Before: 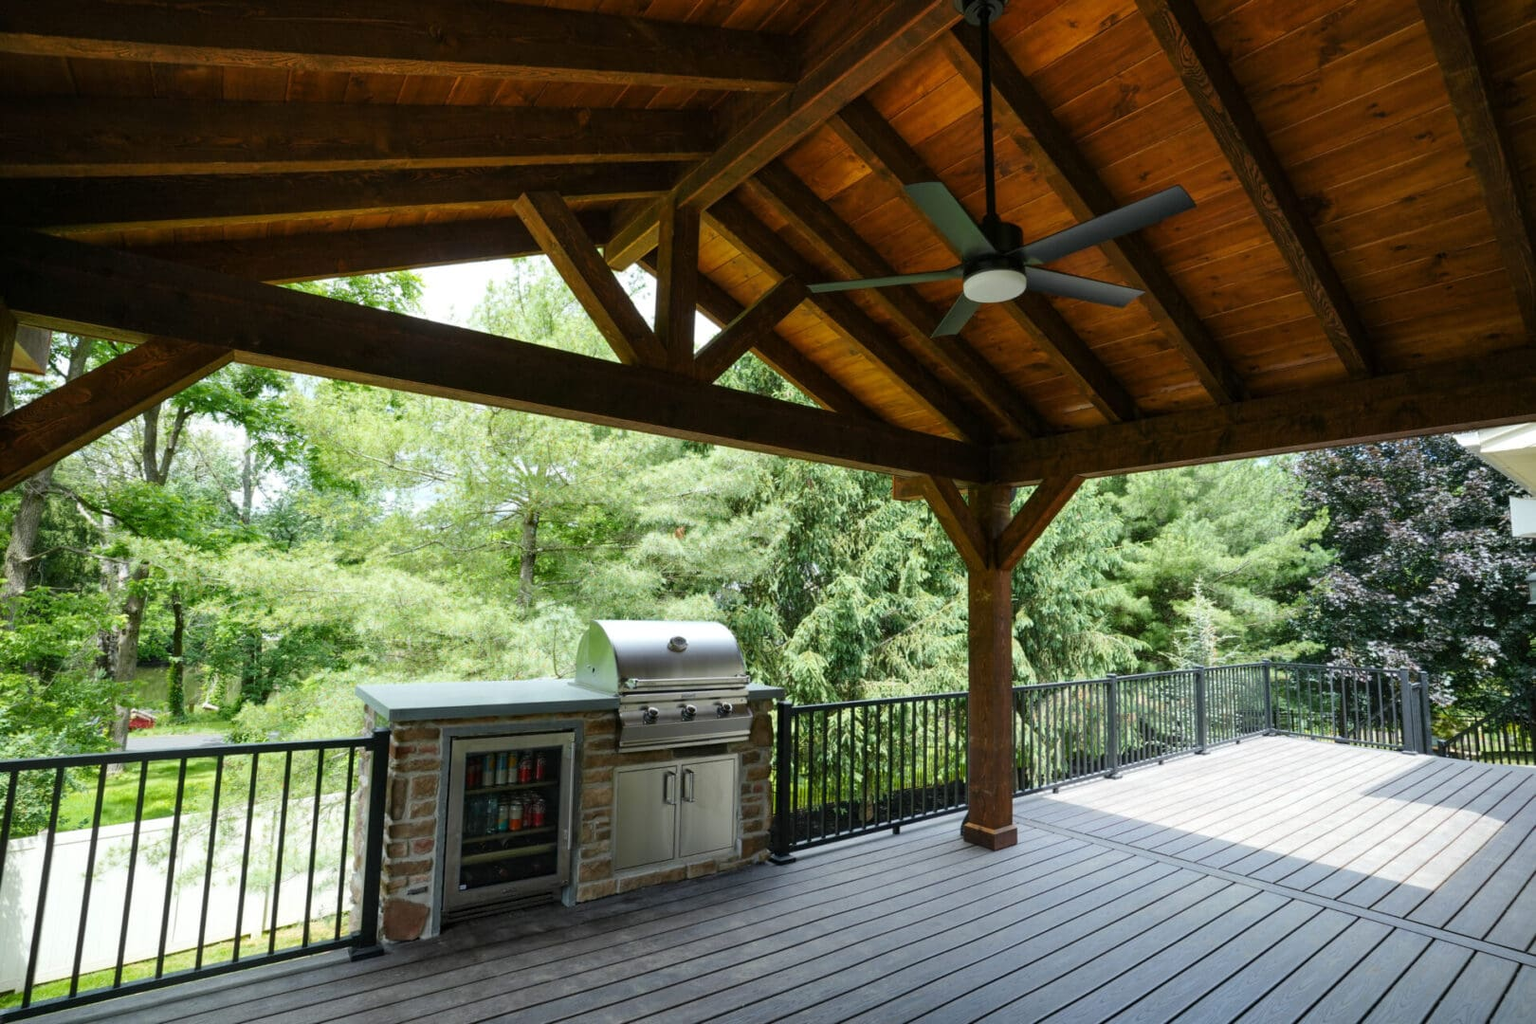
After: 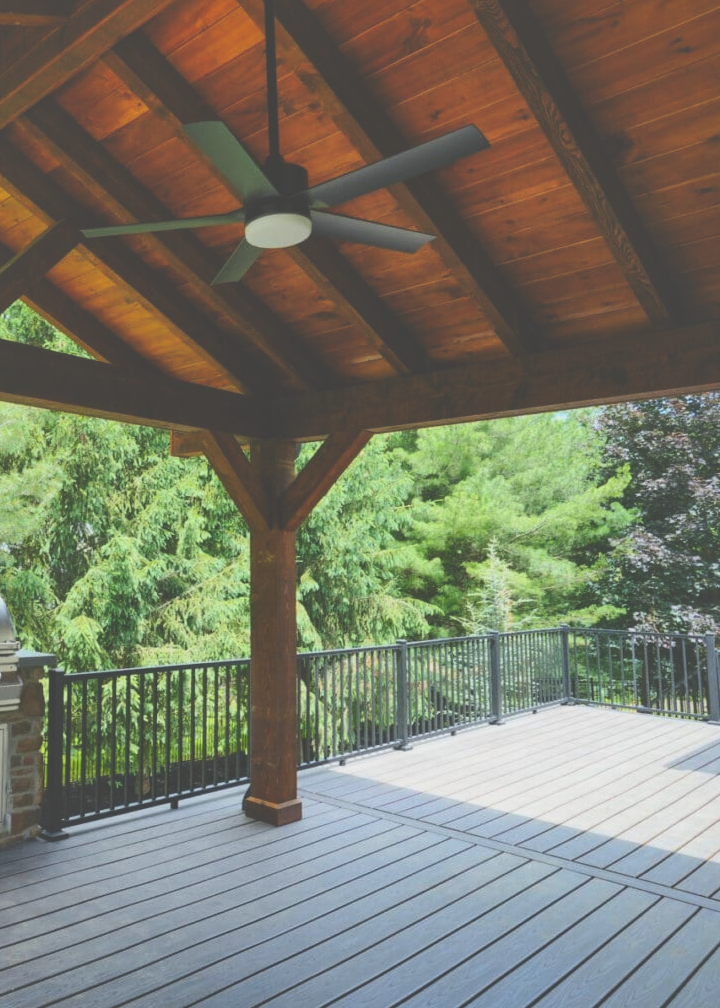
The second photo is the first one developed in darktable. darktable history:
shadows and highlights: on, module defaults
contrast brightness saturation: contrast 0.24, brightness 0.26, saturation 0.39
exposure: black level correction -0.036, exposure -0.497 EV, compensate highlight preservation false
crop: left 47.628%, top 6.643%, right 7.874%
